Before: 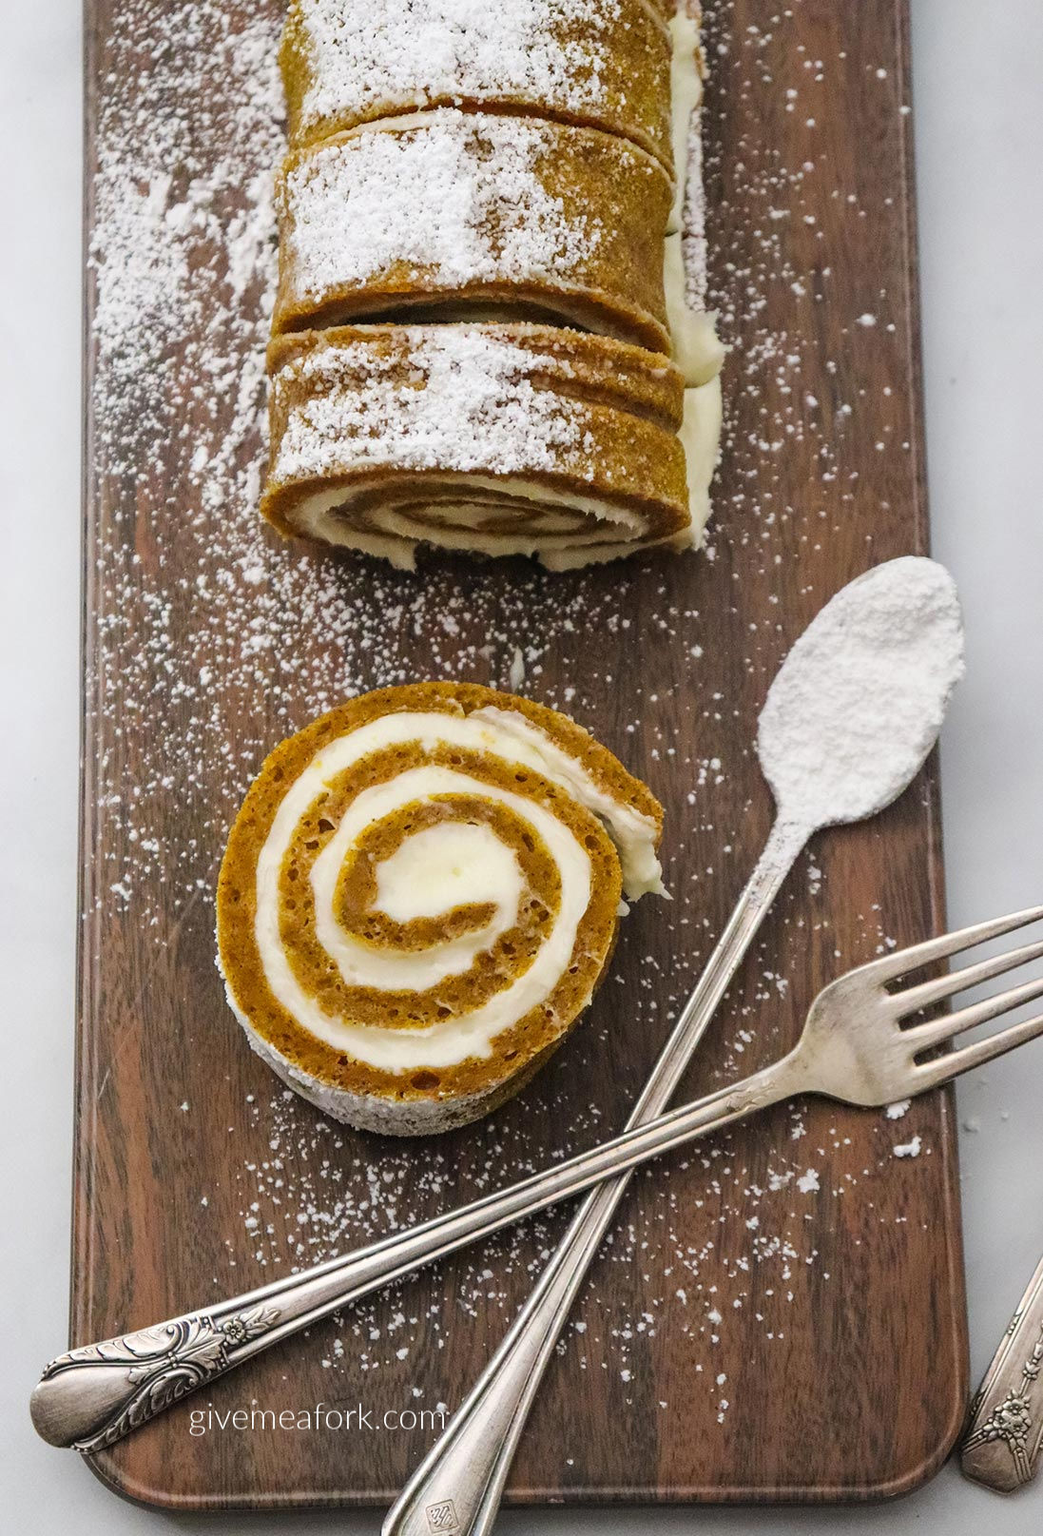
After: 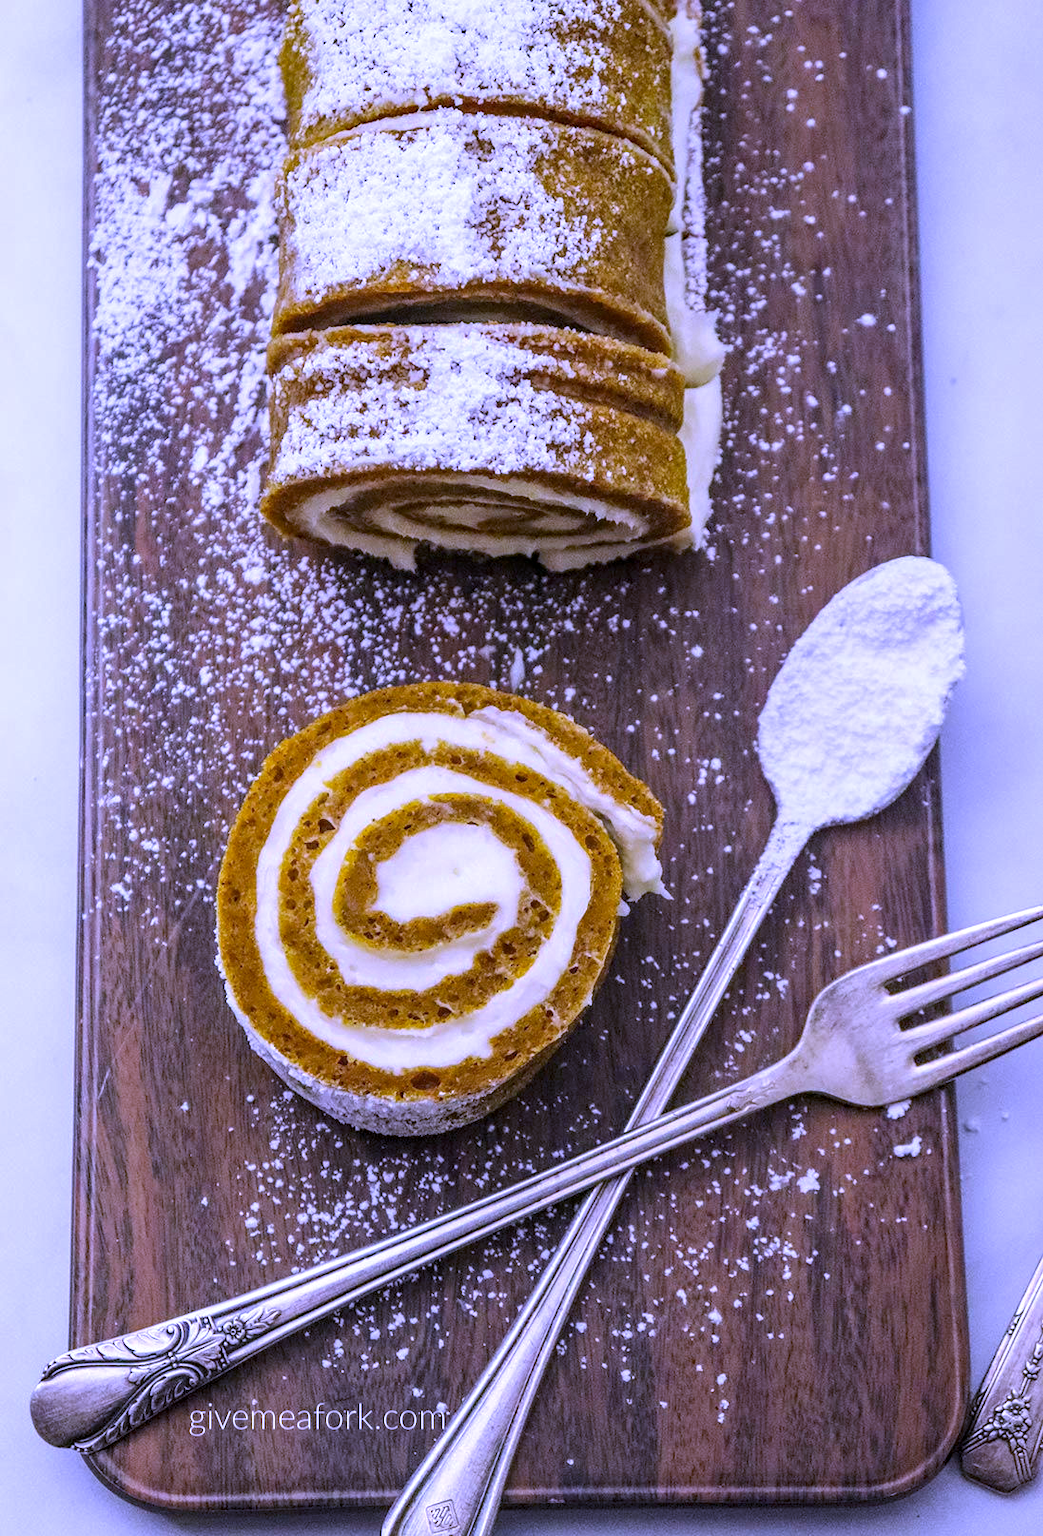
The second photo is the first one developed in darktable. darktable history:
local contrast: on, module defaults
haze removal: compatibility mode true, adaptive false
white balance: red 0.98, blue 1.61
